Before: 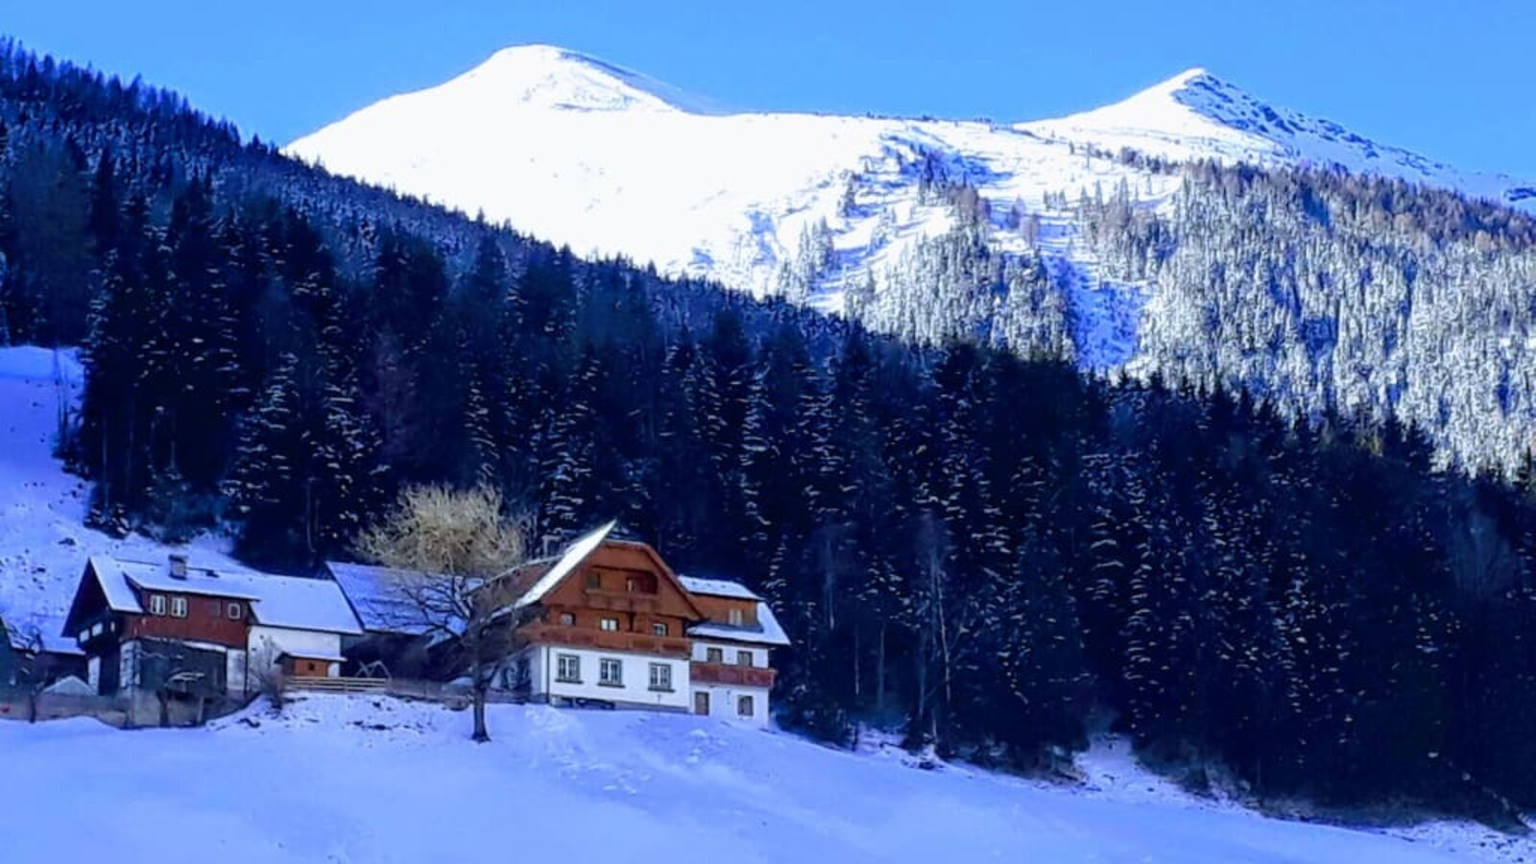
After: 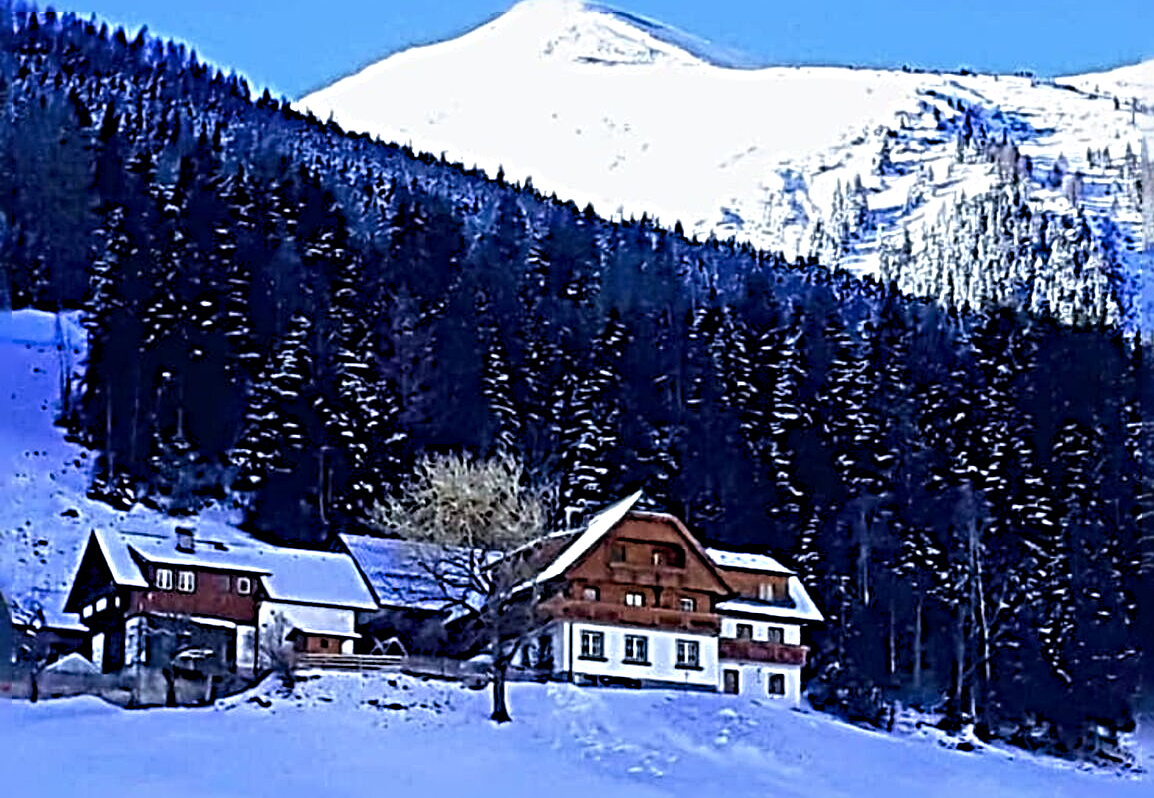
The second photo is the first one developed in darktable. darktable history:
sharpen: radius 6.272, amount 1.816, threshold 0.19
crop: top 5.756%, right 27.842%, bottom 5.536%
